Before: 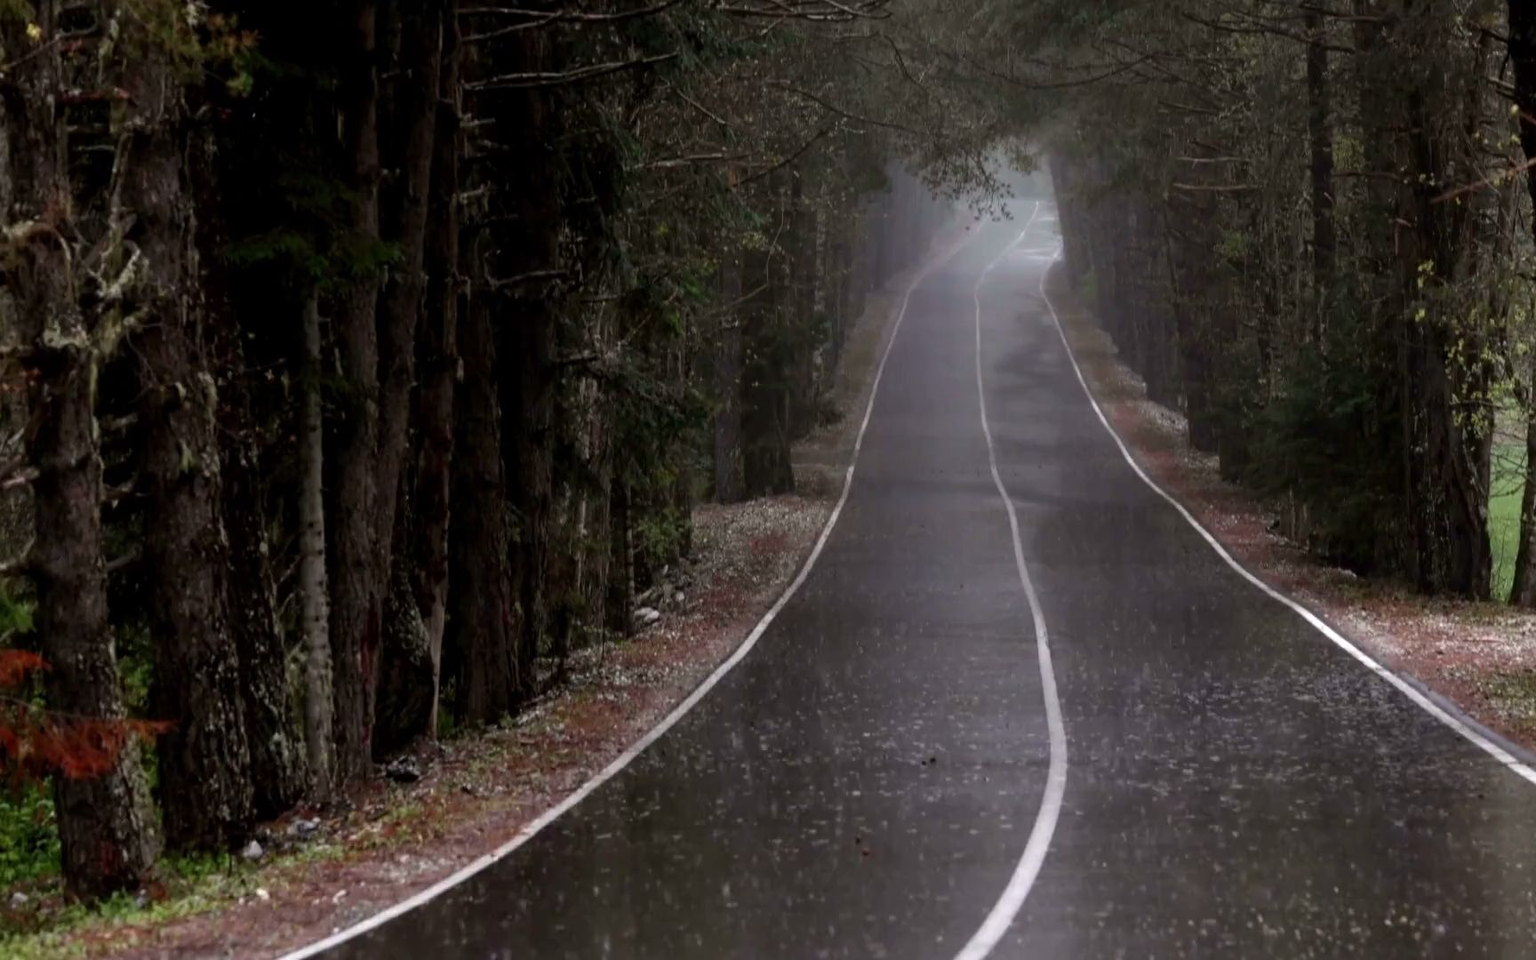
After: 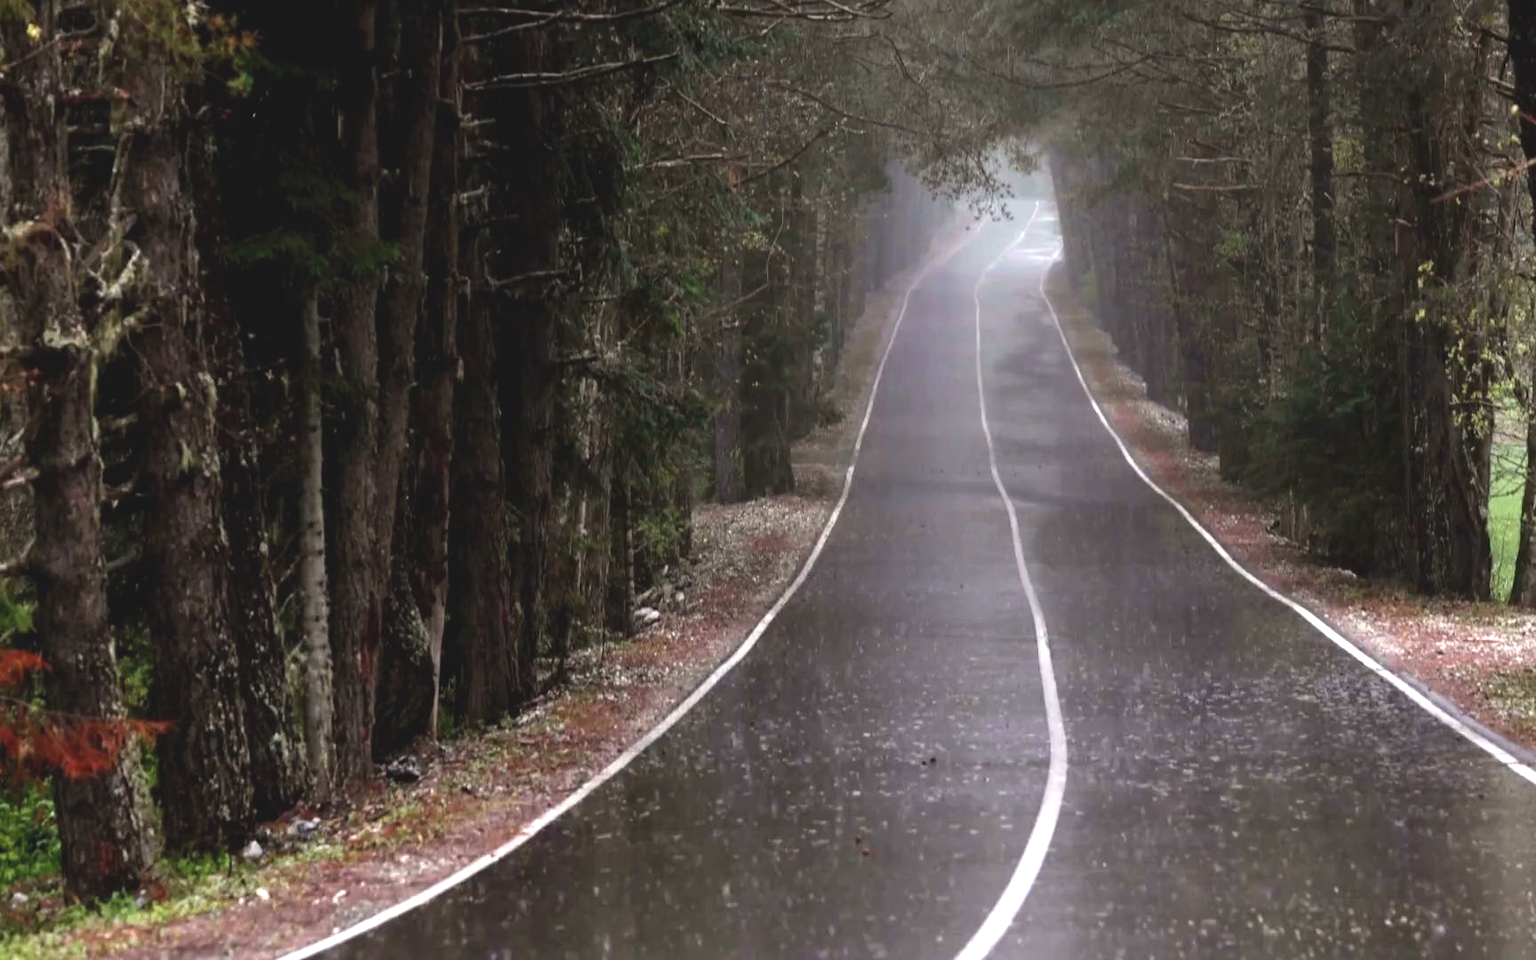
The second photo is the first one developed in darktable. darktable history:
exposure: black level correction -0.005, exposure 1.003 EV, compensate highlight preservation false
